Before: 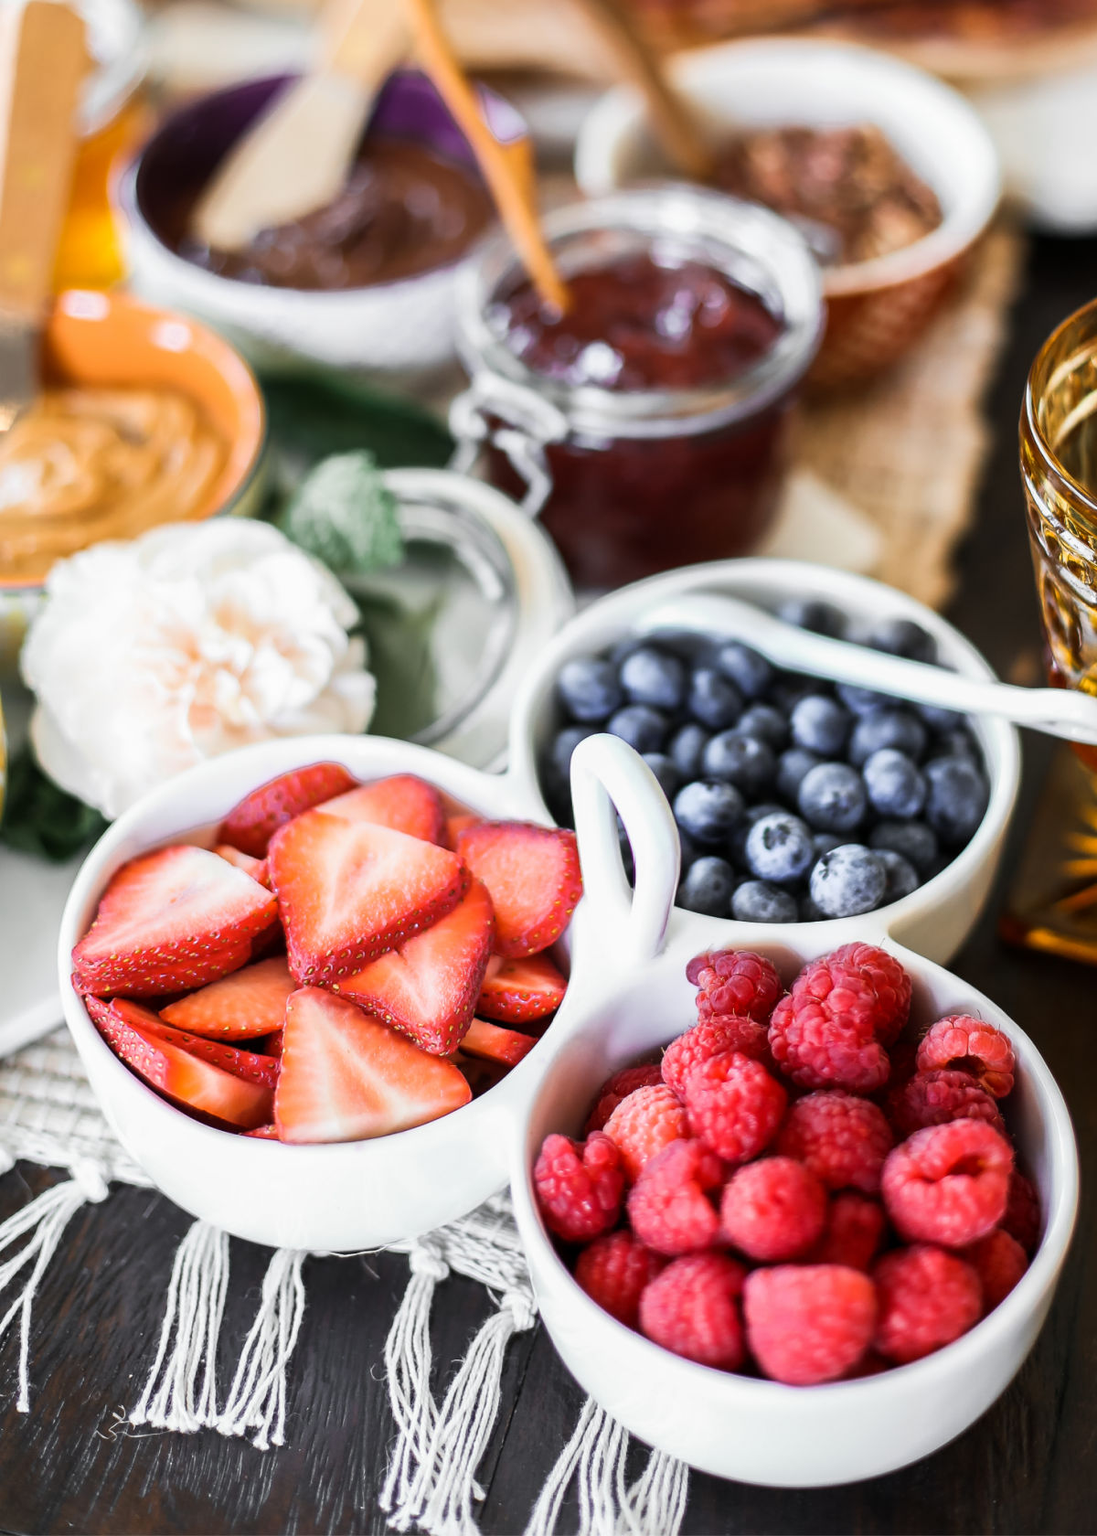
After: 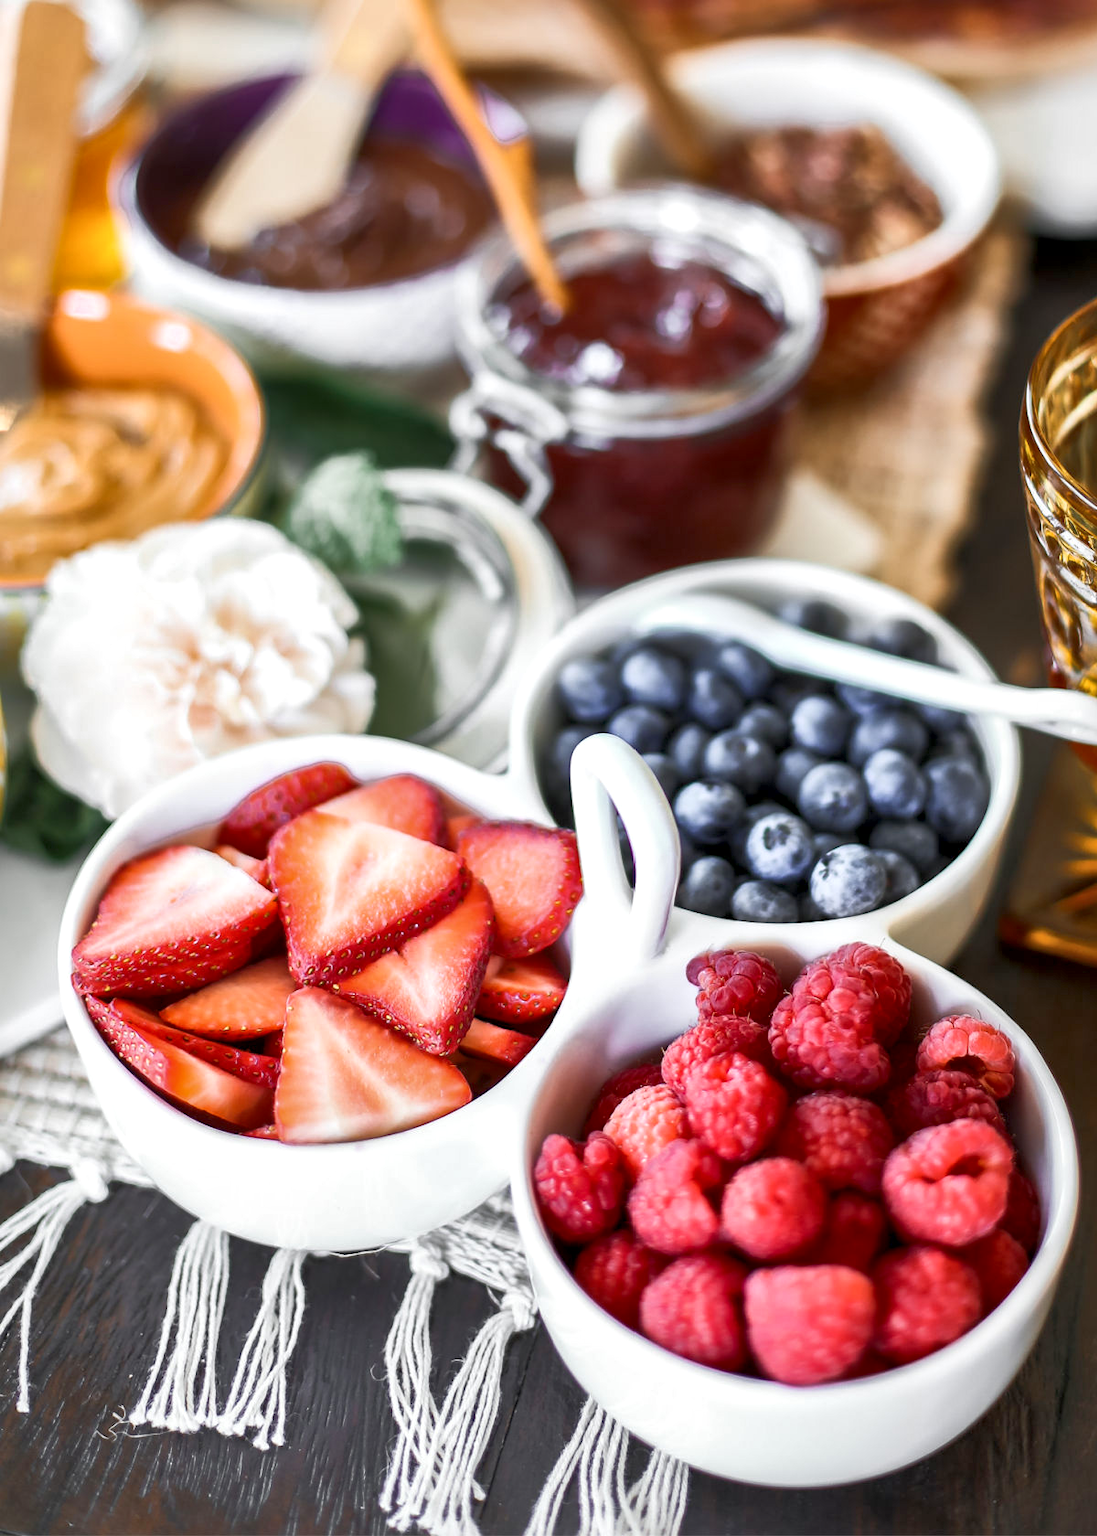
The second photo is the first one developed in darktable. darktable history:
rgb curve: curves: ch0 [(0, 0) (0.072, 0.166) (0.217, 0.293) (0.414, 0.42) (1, 1)], compensate middle gray true, preserve colors basic power
local contrast: mode bilateral grid, contrast 25, coarseness 60, detail 151%, midtone range 0.2
